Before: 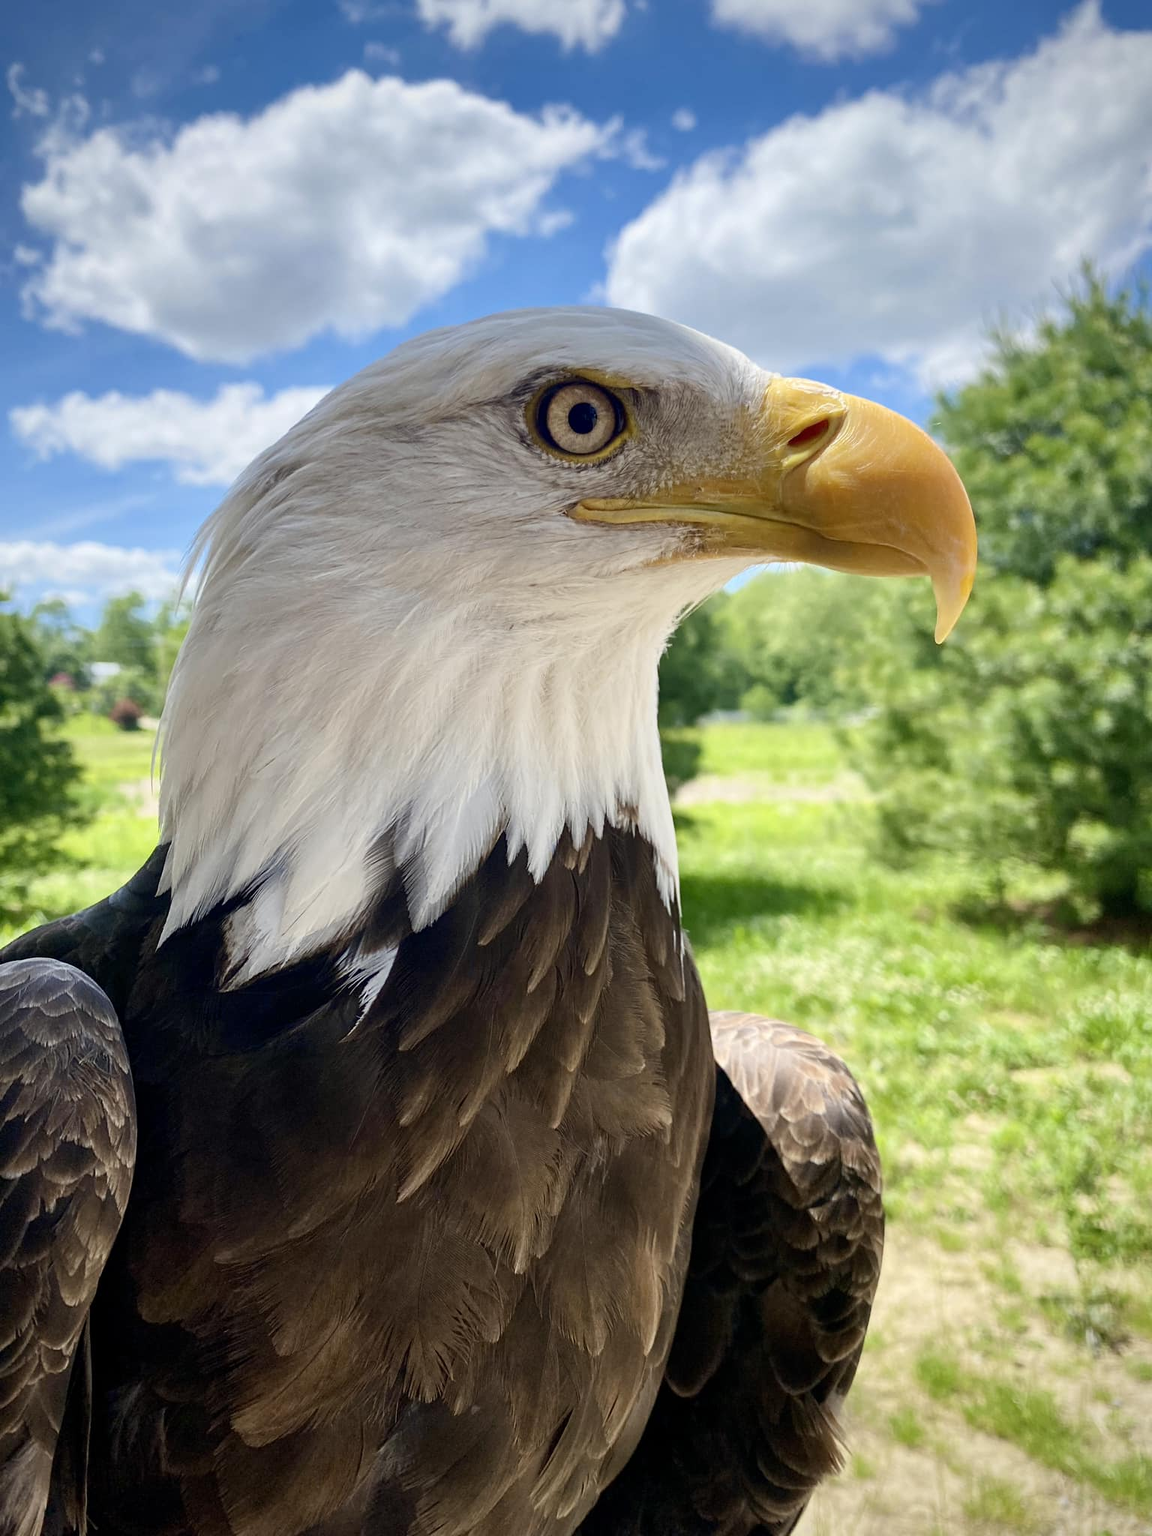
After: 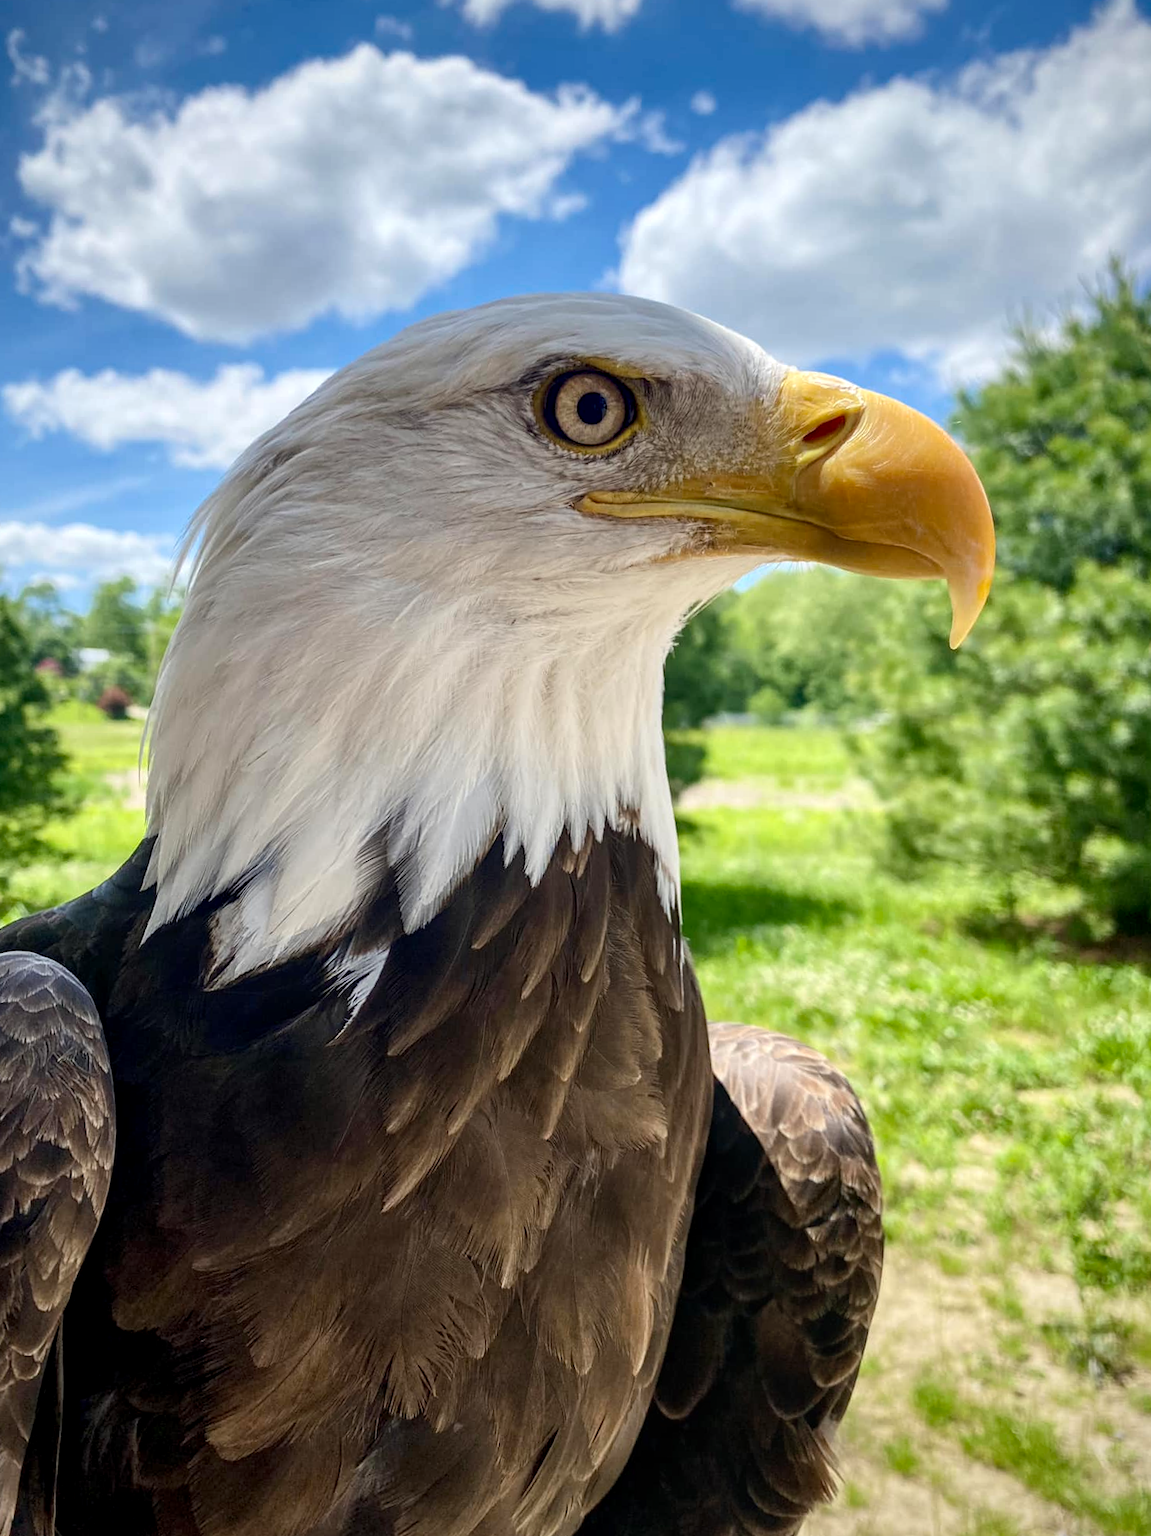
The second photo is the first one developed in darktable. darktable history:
local contrast: on, module defaults
crop and rotate: angle -1.32°
